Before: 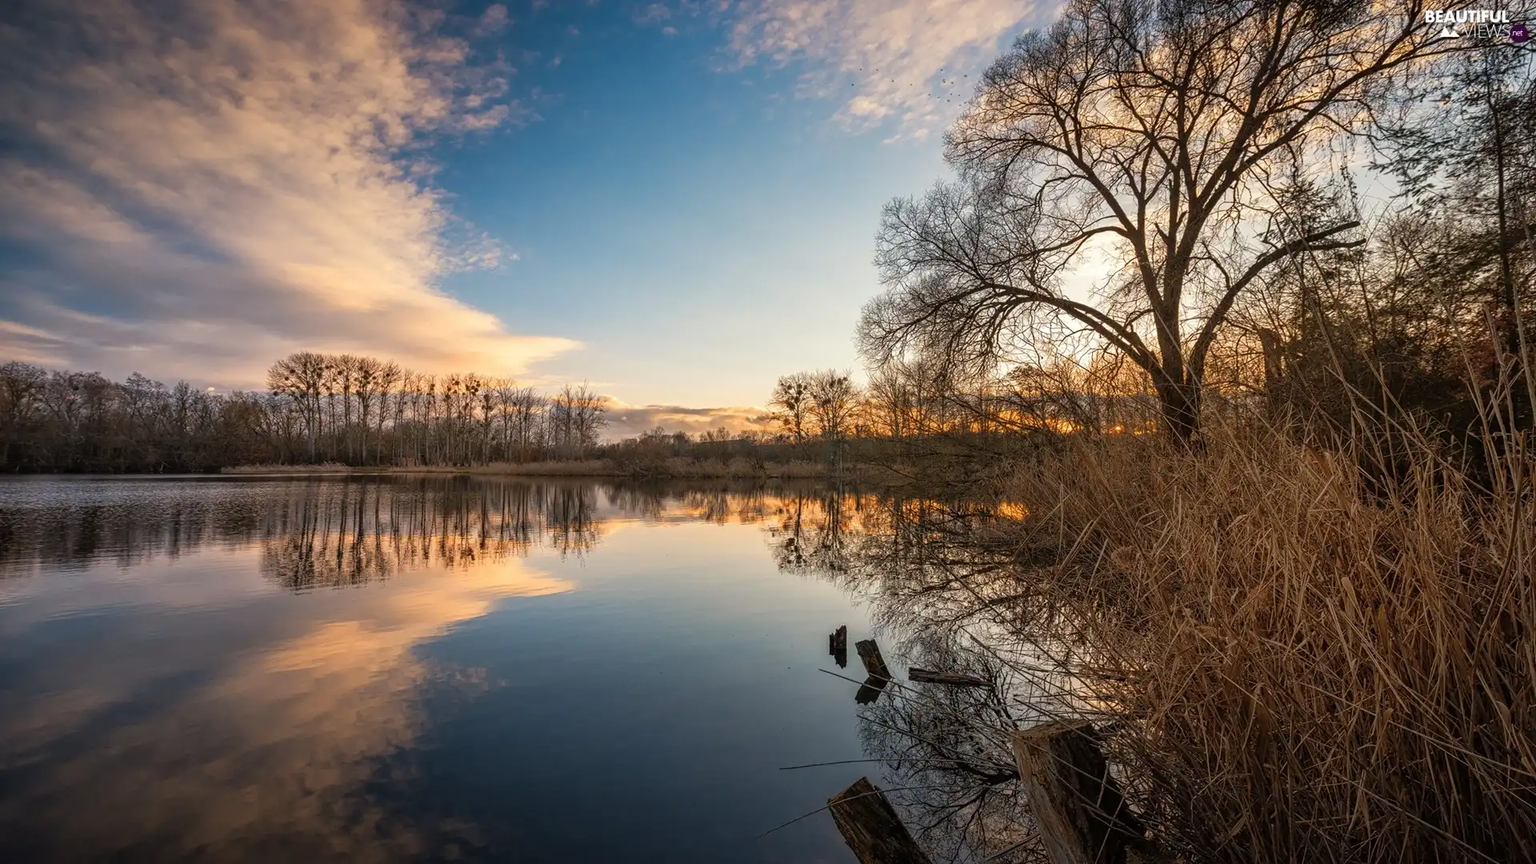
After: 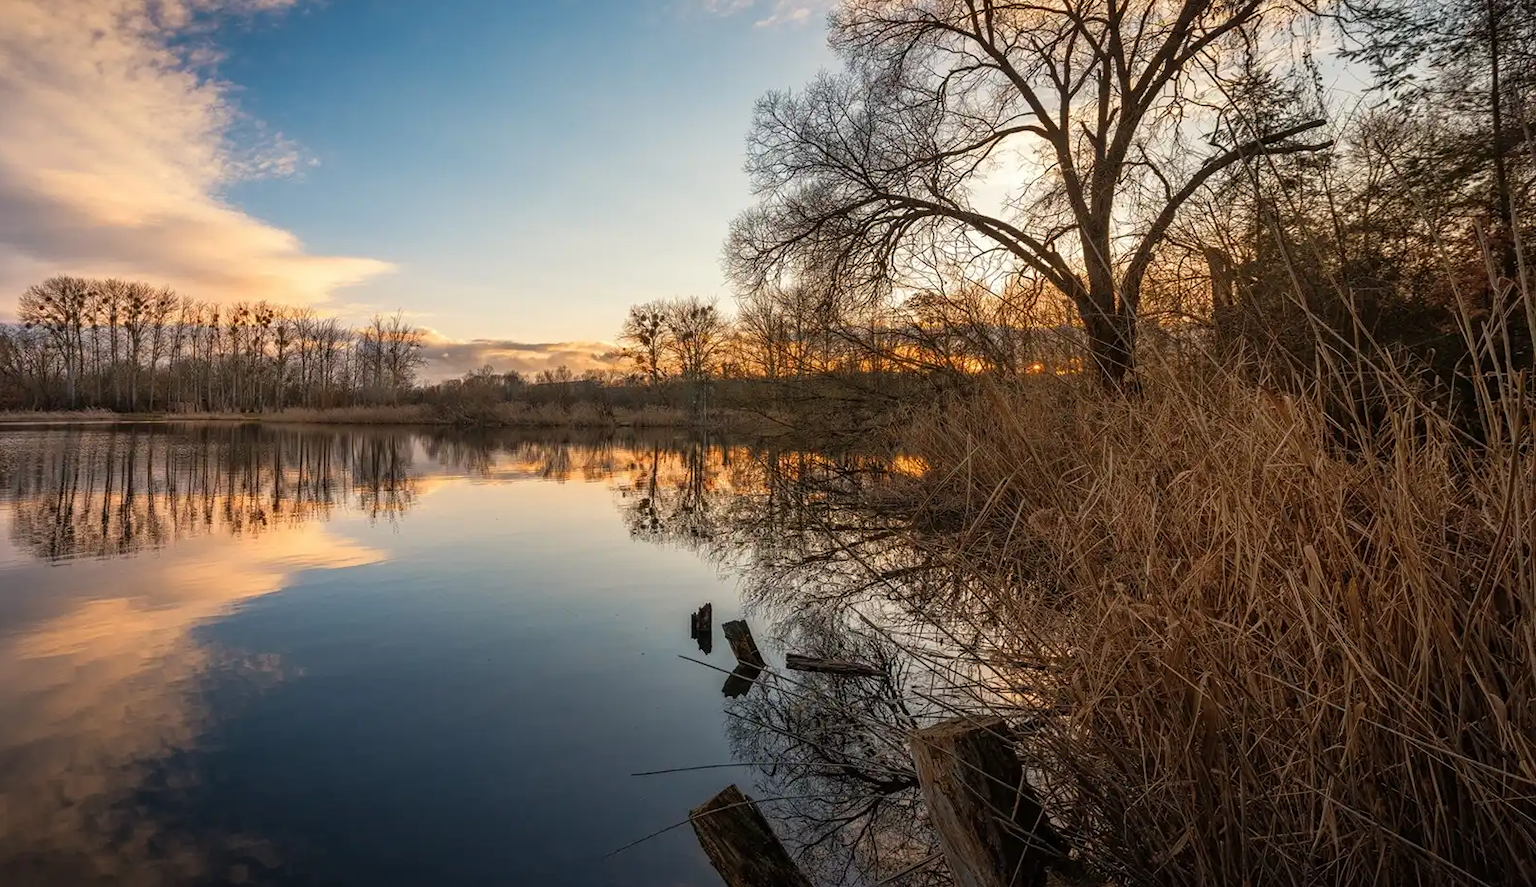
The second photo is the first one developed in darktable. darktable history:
crop: left 16.433%, top 14.105%
